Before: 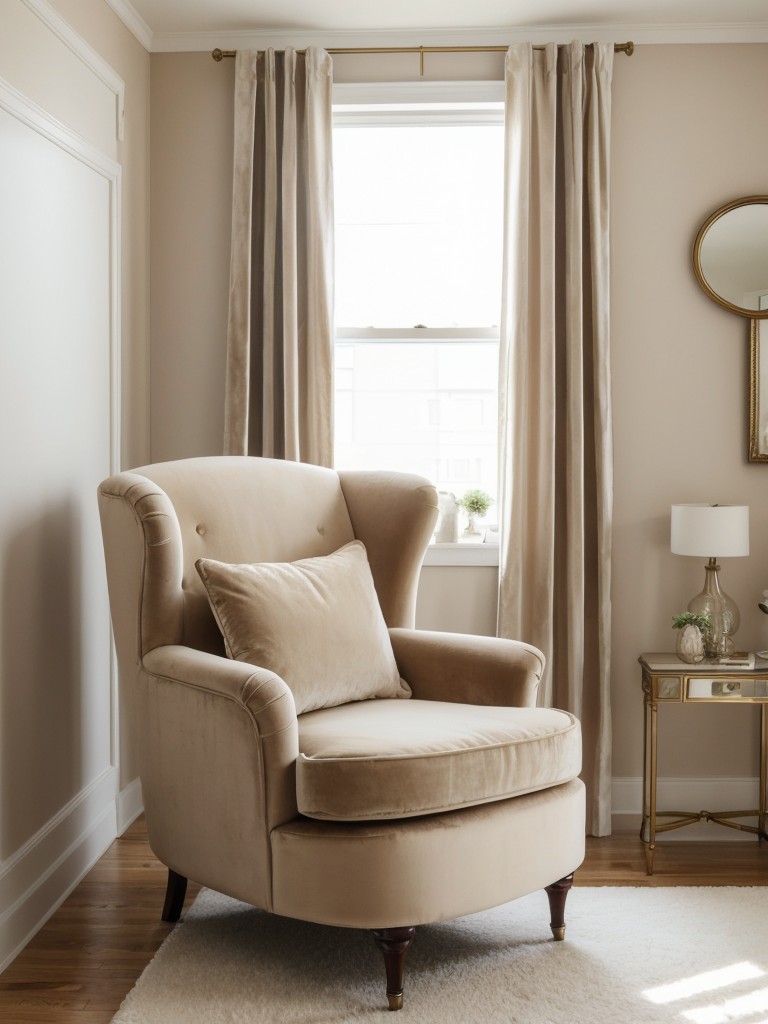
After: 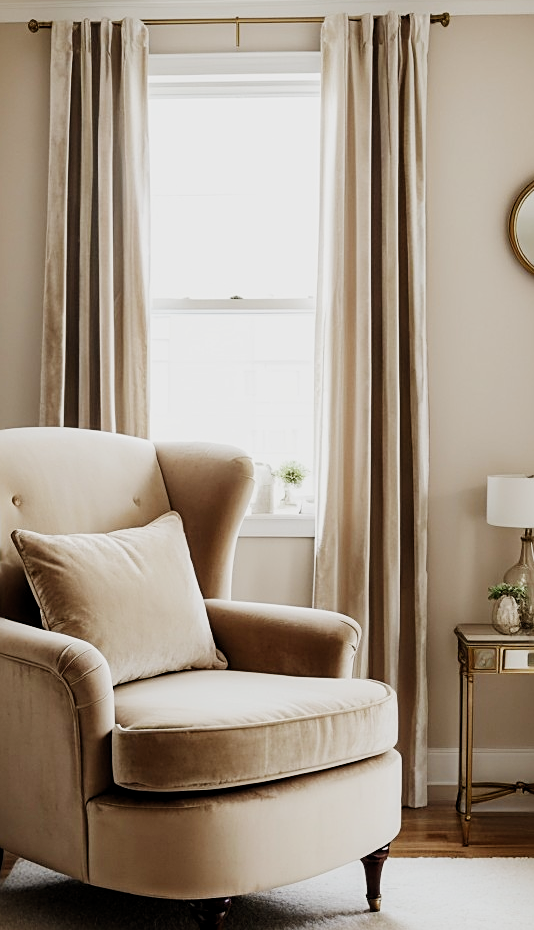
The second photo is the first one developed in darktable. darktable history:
sigmoid: contrast 1.6, skew -0.2, preserve hue 0%, red attenuation 0.1, red rotation 0.035, green attenuation 0.1, green rotation -0.017, blue attenuation 0.15, blue rotation -0.052, base primaries Rec2020
crop and rotate: left 24.034%, top 2.838%, right 6.406%, bottom 6.299%
sharpen: on, module defaults
levels: levels [0.016, 0.484, 0.953]
